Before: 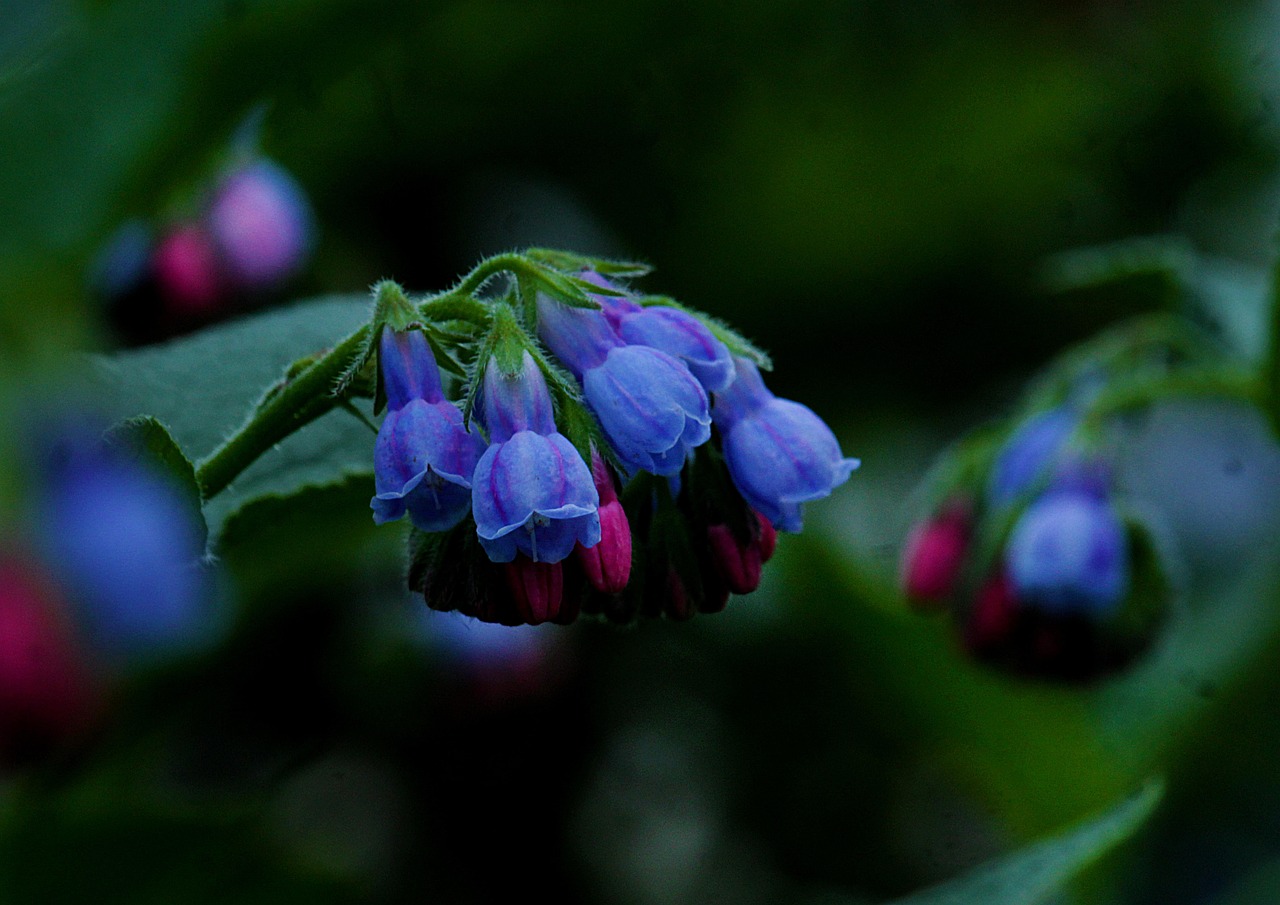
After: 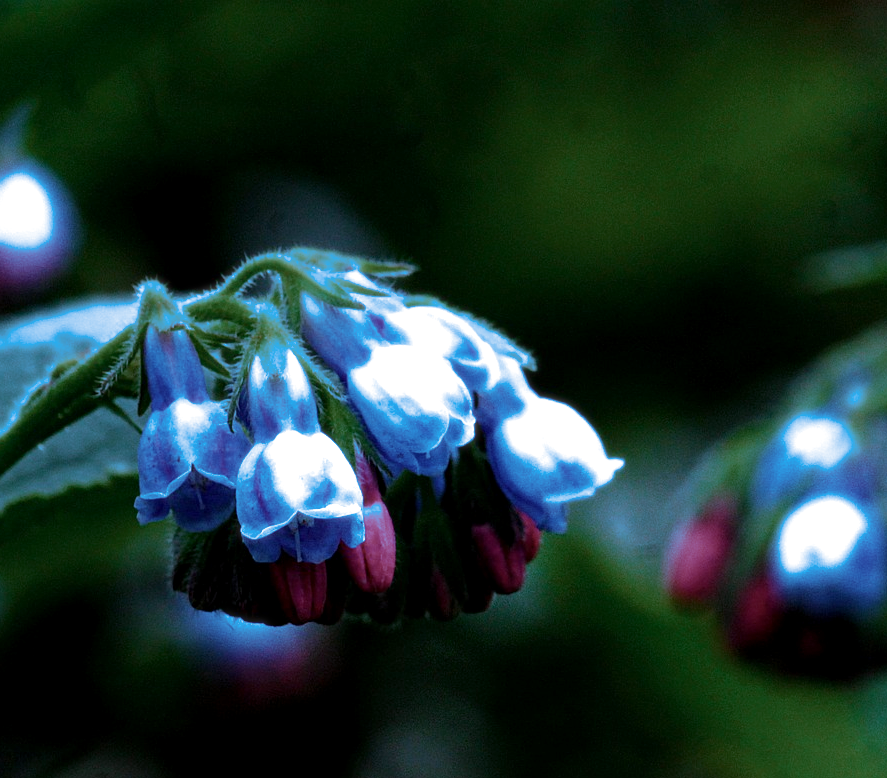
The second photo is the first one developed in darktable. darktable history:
color calibration: illuminant as shot in camera, x 0.369, y 0.376, temperature 4328.46 K, gamut compression 3
split-toning: shadows › hue 220°, shadows › saturation 0.64, highlights › hue 220°, highlights › saturation 0.64, balance 0, compress 5.22%
white balance: red 1.188, blue 1.11
bloom: size 0%, threshold 54.82%, strength 8.31%
crop: left 18.479%, right 12.2%, bottom 13.971%
exposure: black level correction 0.001, exposure 0.5 EV, compensate exposure bias true, compensate highlight preservation false
tone equalizer: on, module defaults
contrast brightness saturation: saturation -0.05
